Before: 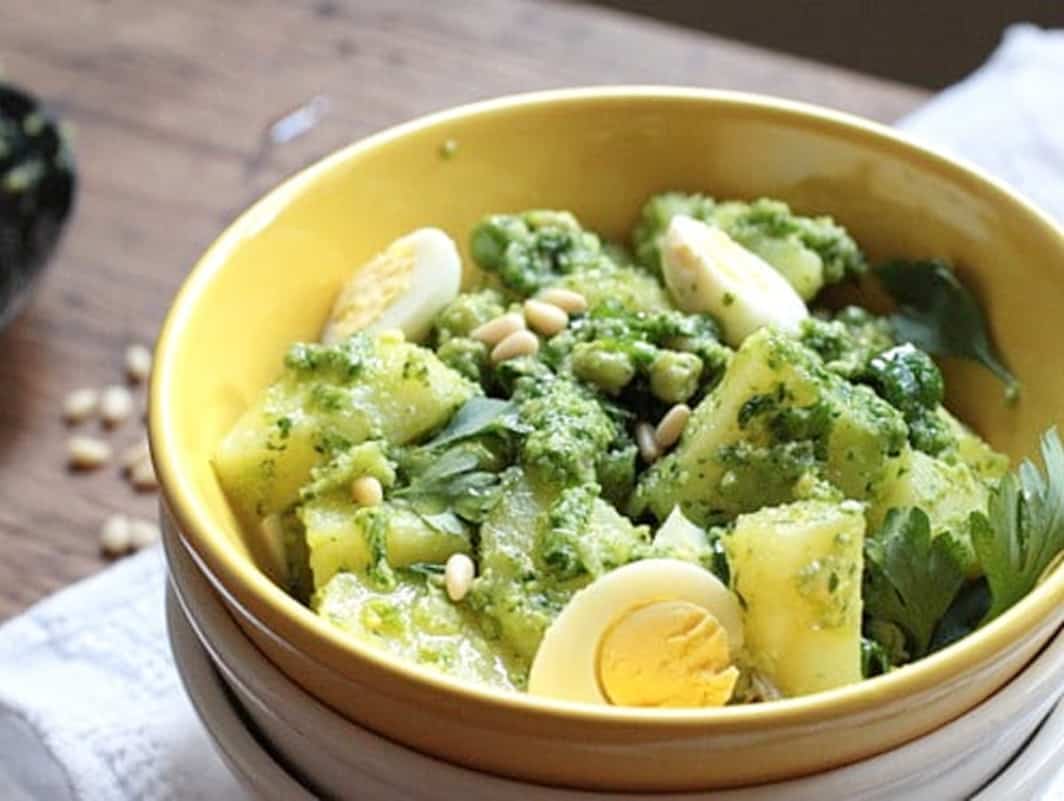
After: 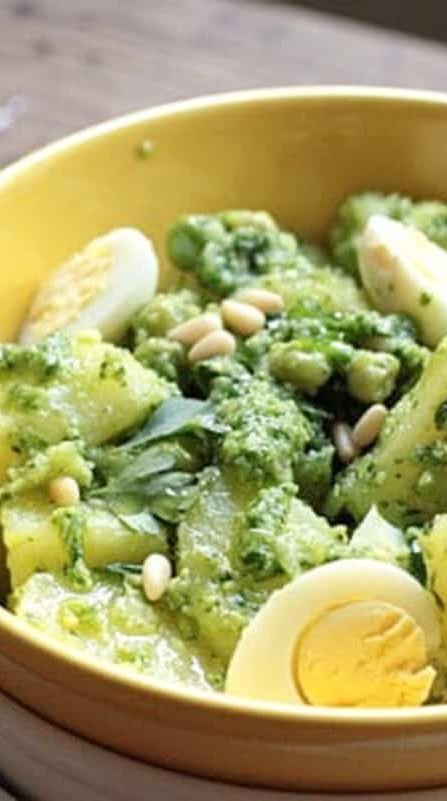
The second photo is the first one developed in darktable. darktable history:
crop: left 28.522%, right 29.437%
